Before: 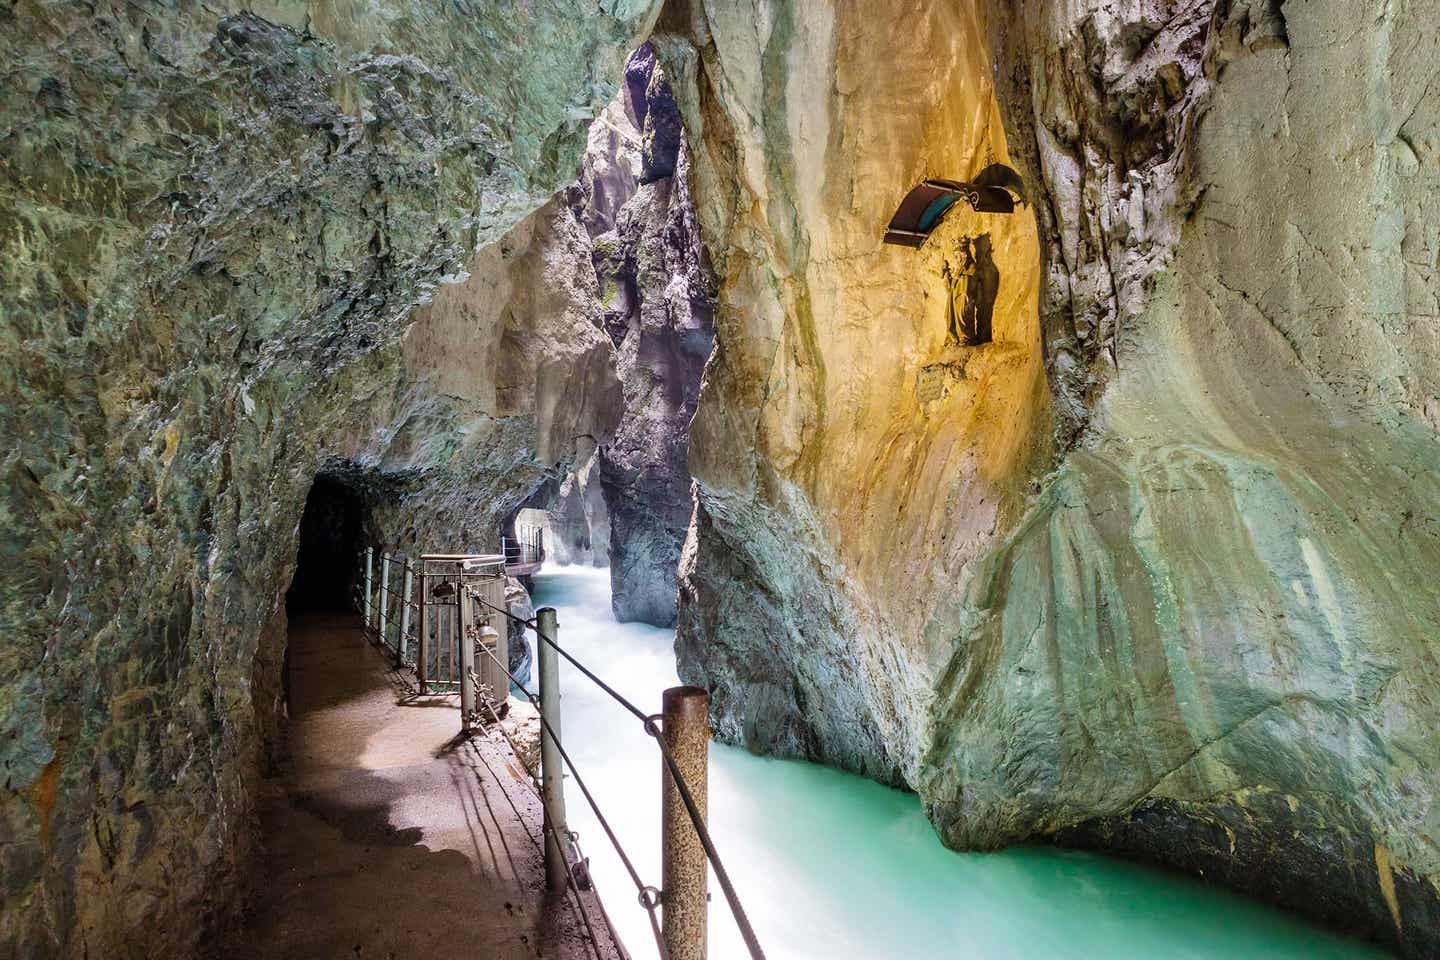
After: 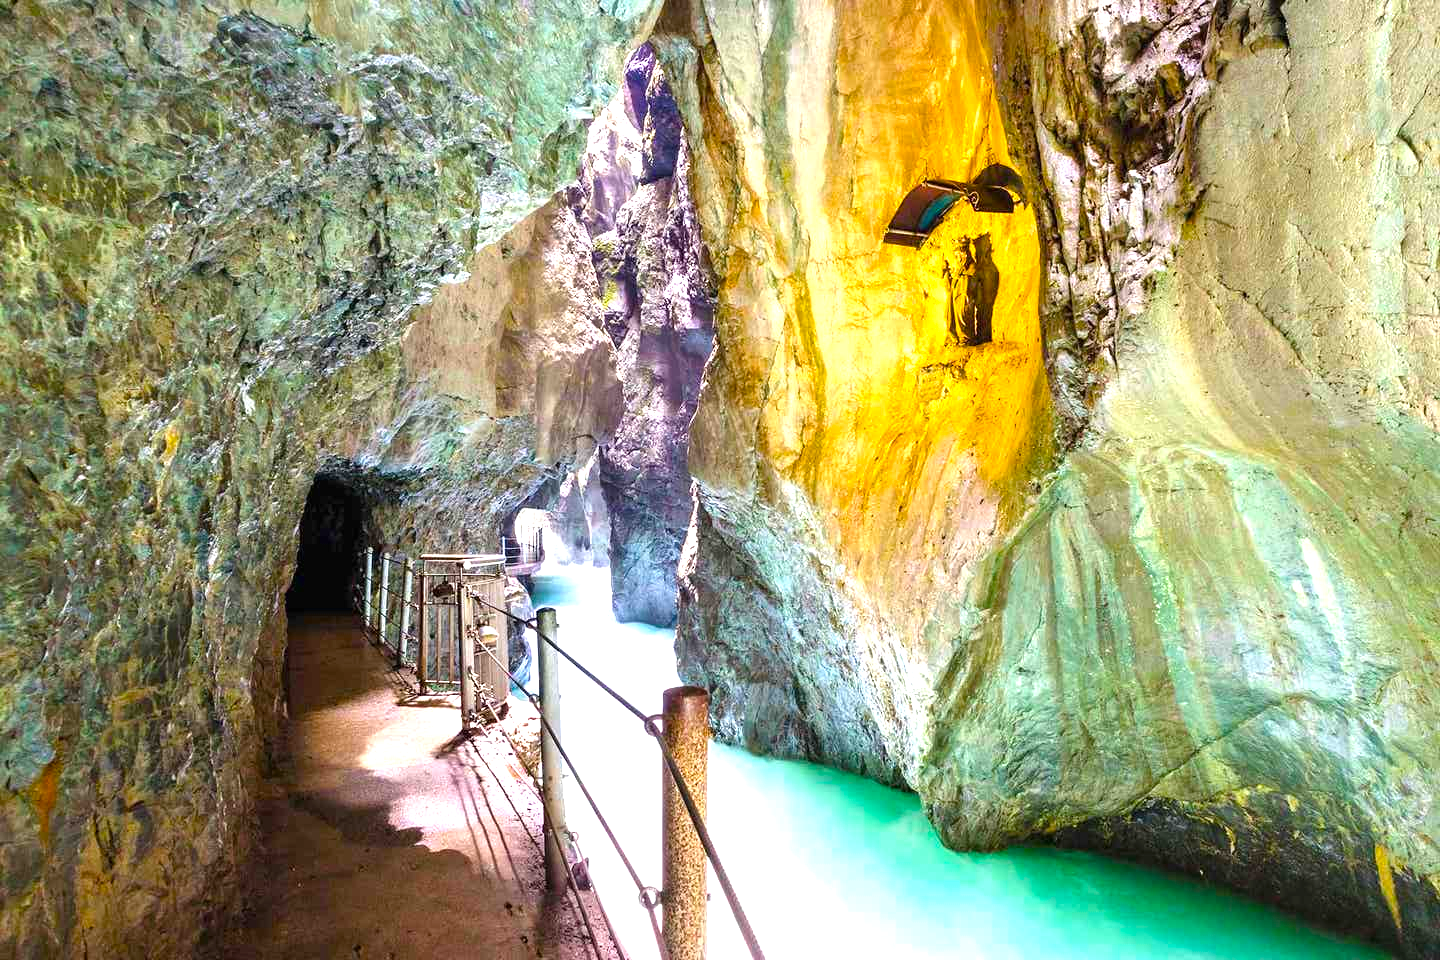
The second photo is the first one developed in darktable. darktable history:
color balance rgb: linear chroma grading › global chroma 8.7%, perceptual saturation grading › global saturation 31.144%, global vibrance 10.032%
exposure: black level correction 0, exposure 1.101 EV, compensate exposure bias true, compensate highlight preservation false
